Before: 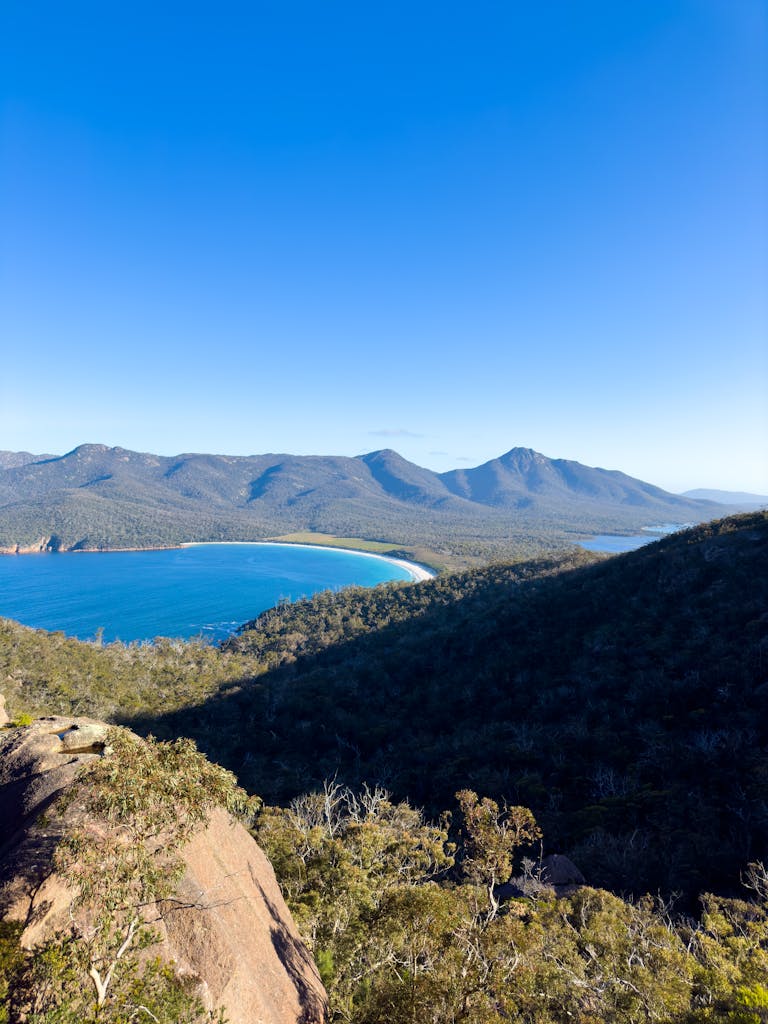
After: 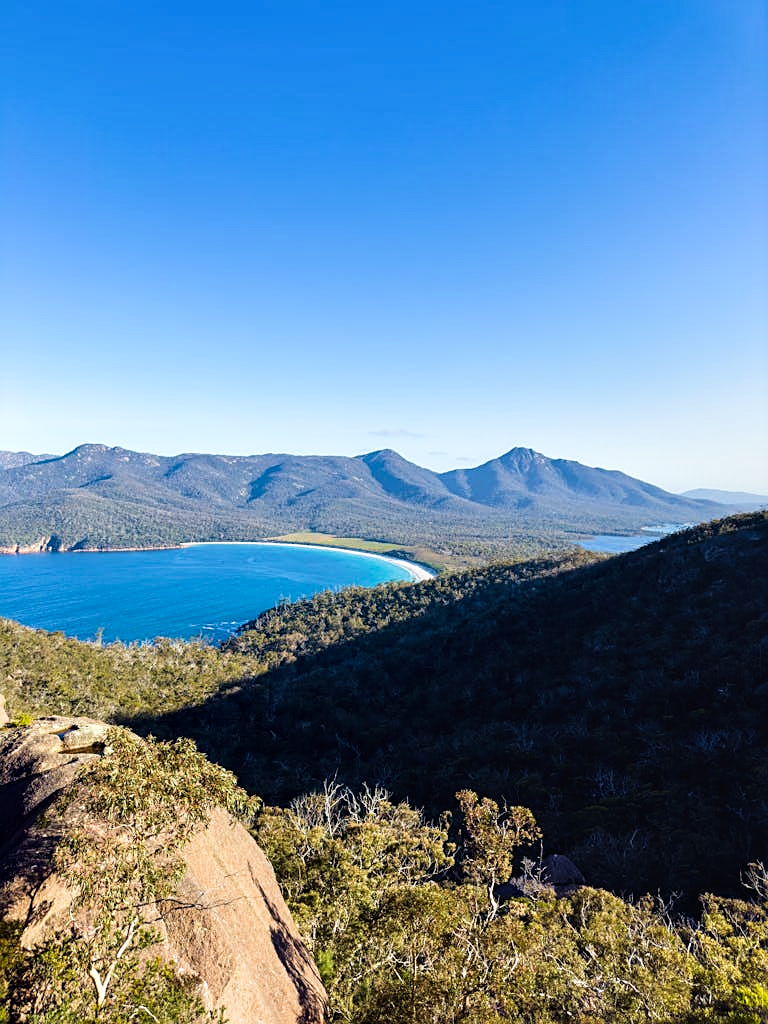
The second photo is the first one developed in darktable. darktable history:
local contrast: shadows 96%, midtone range 0.498
sharpen: on, module defaults
velvia: on, module defaults
tone curve: curves: ch0 [(0, 0.036) (0.119, 0.115) (0.466, 0.498) (0.715, 0.767) (0.817, 0.865) (1, 0.998)]; ch1 [(0, 0) (0.377, 0.424) (0.442, 0.491) (0.487, 0.498) (0.514, 0.512) (0.536, 0.577) (0.66, 0.724) (1, 1)]; ch2 [(0, 0) (0.38, 0.405) (0.463, 0.443) (0.492, 0.486) (0.526, 0.541) (0.578, 0.598) (1, 1)], preserve colors none
